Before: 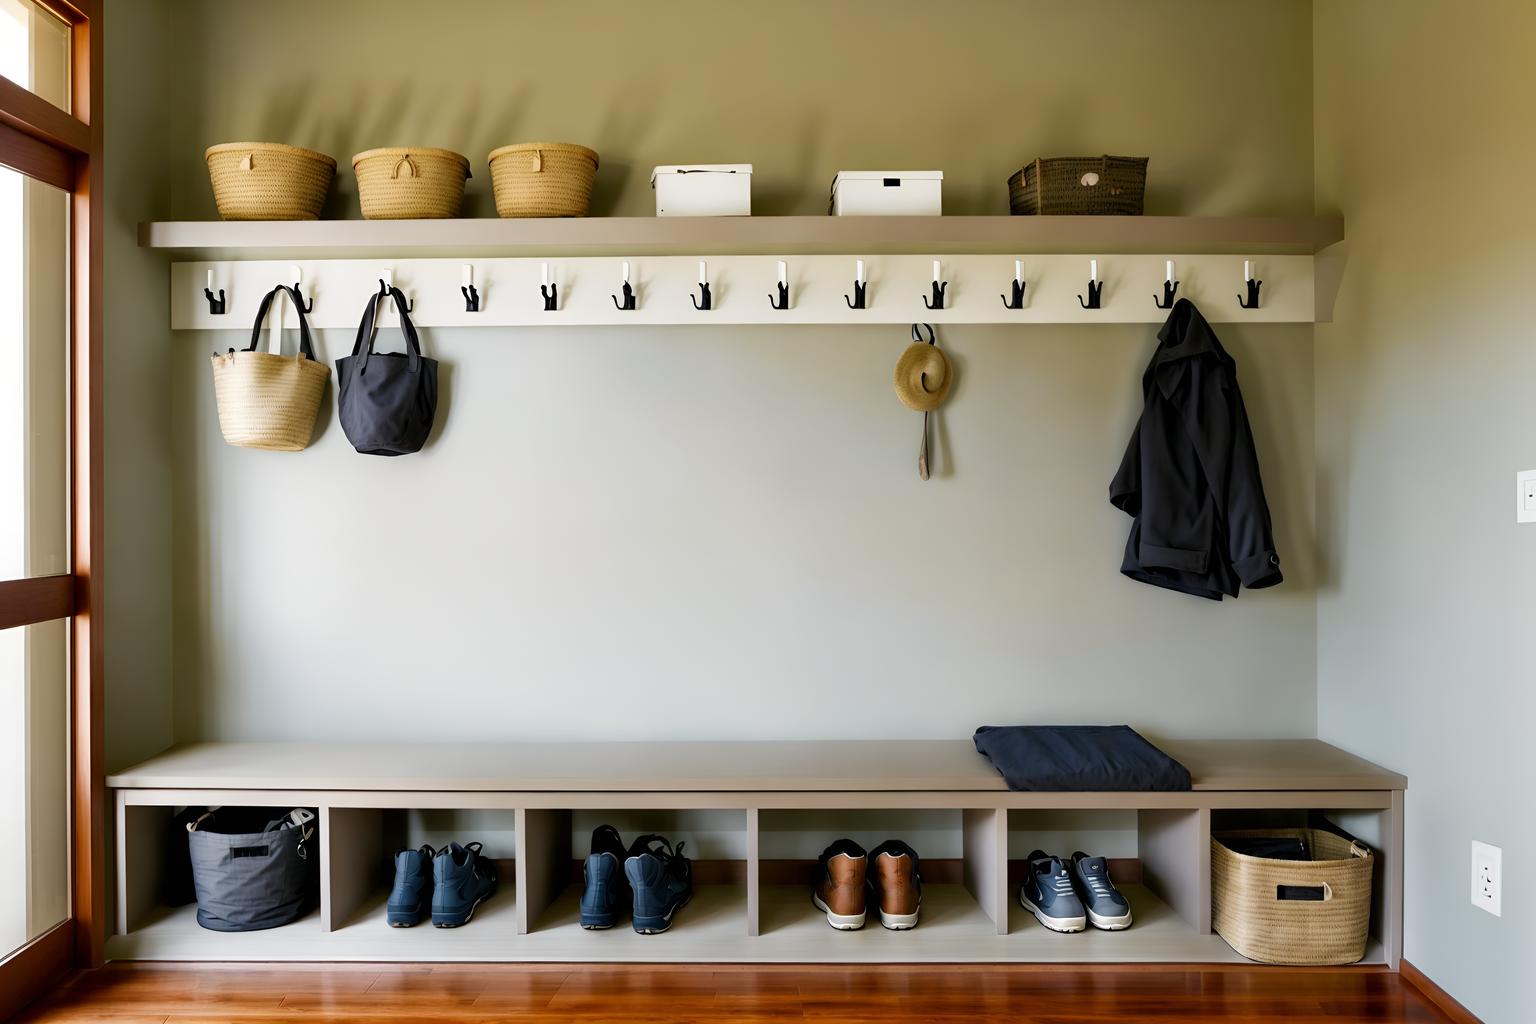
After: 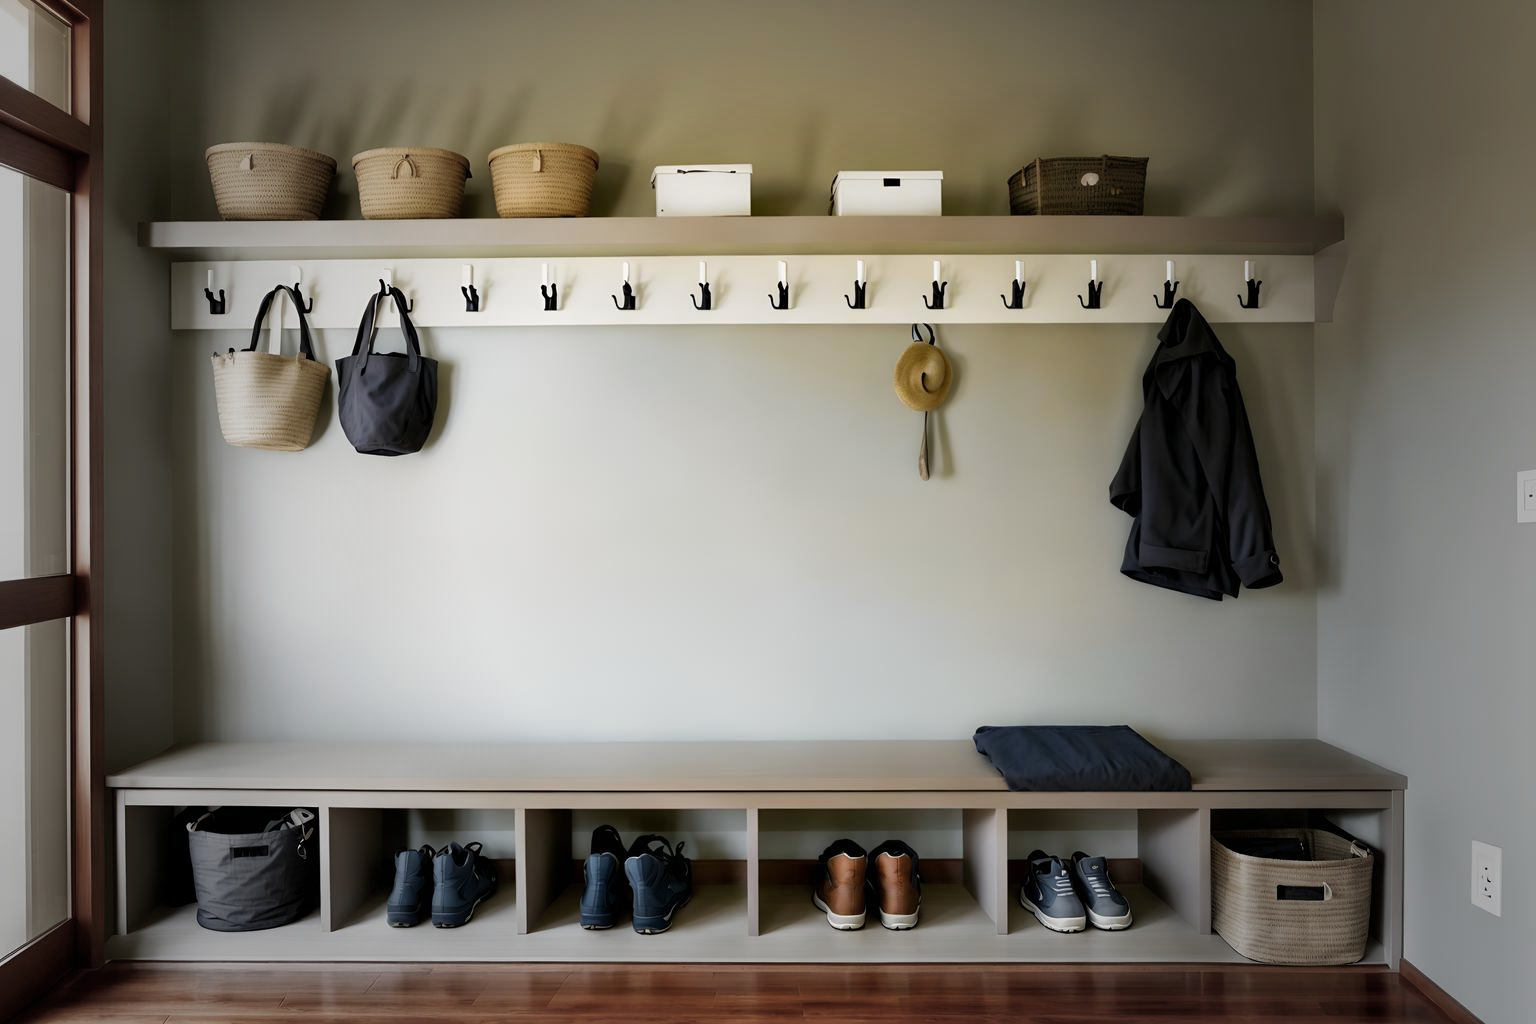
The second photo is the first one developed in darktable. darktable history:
contrast brightness saturation: saturation -0.05
vignetting: fall-off start 40%, fall-off radius 40%
